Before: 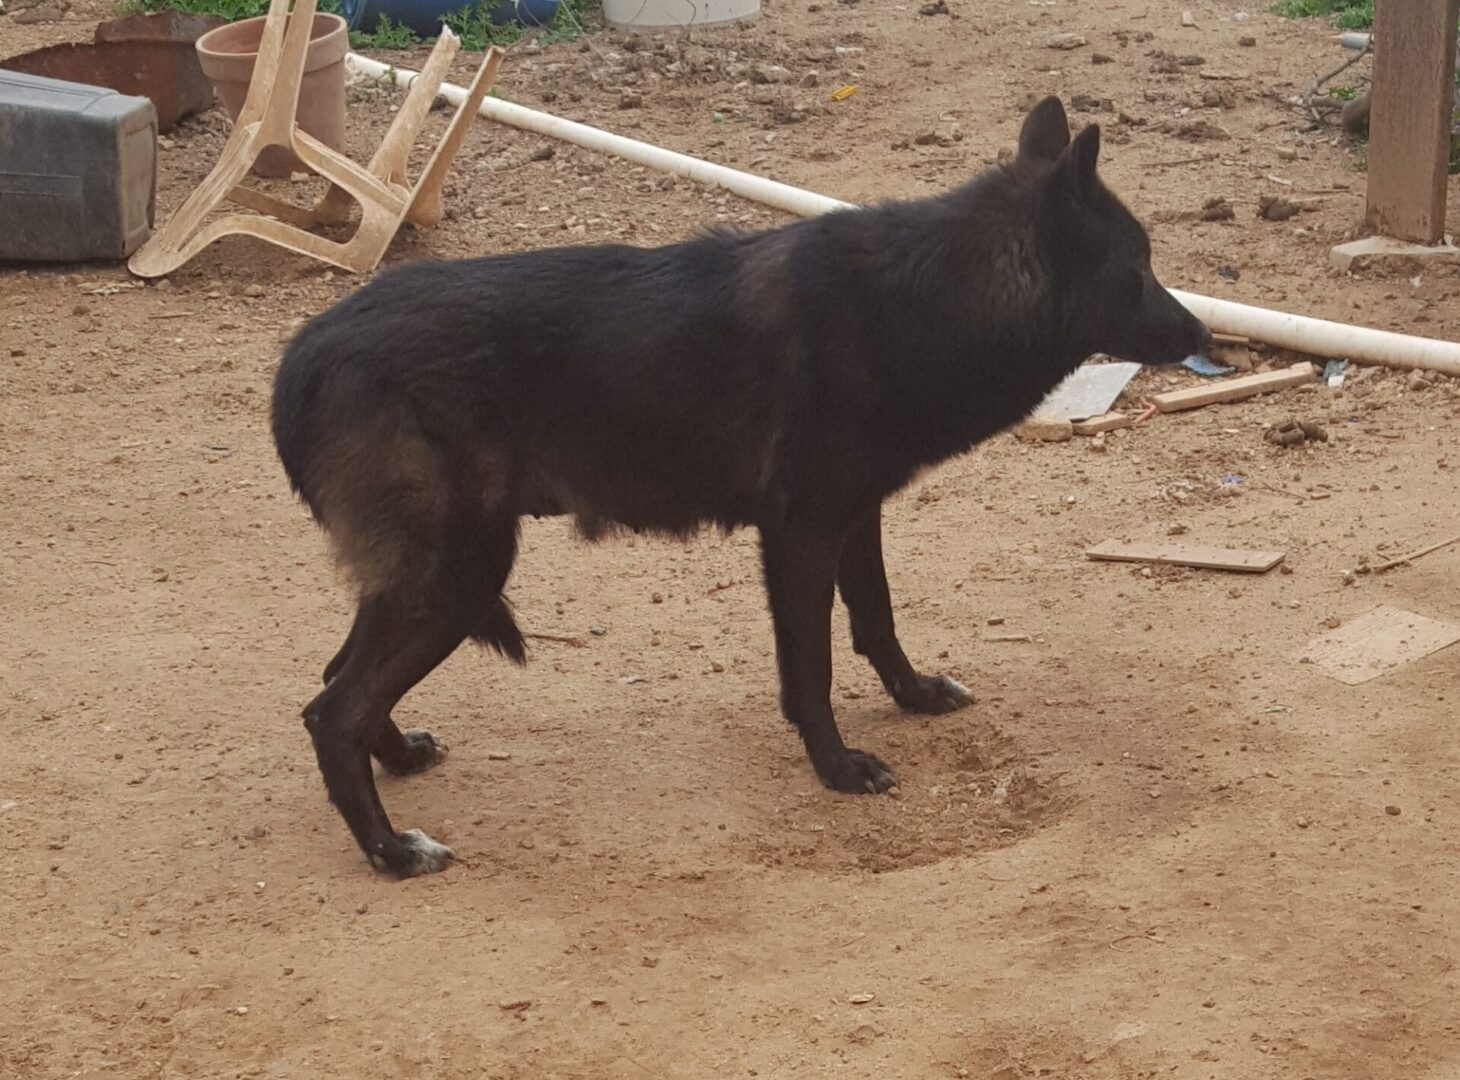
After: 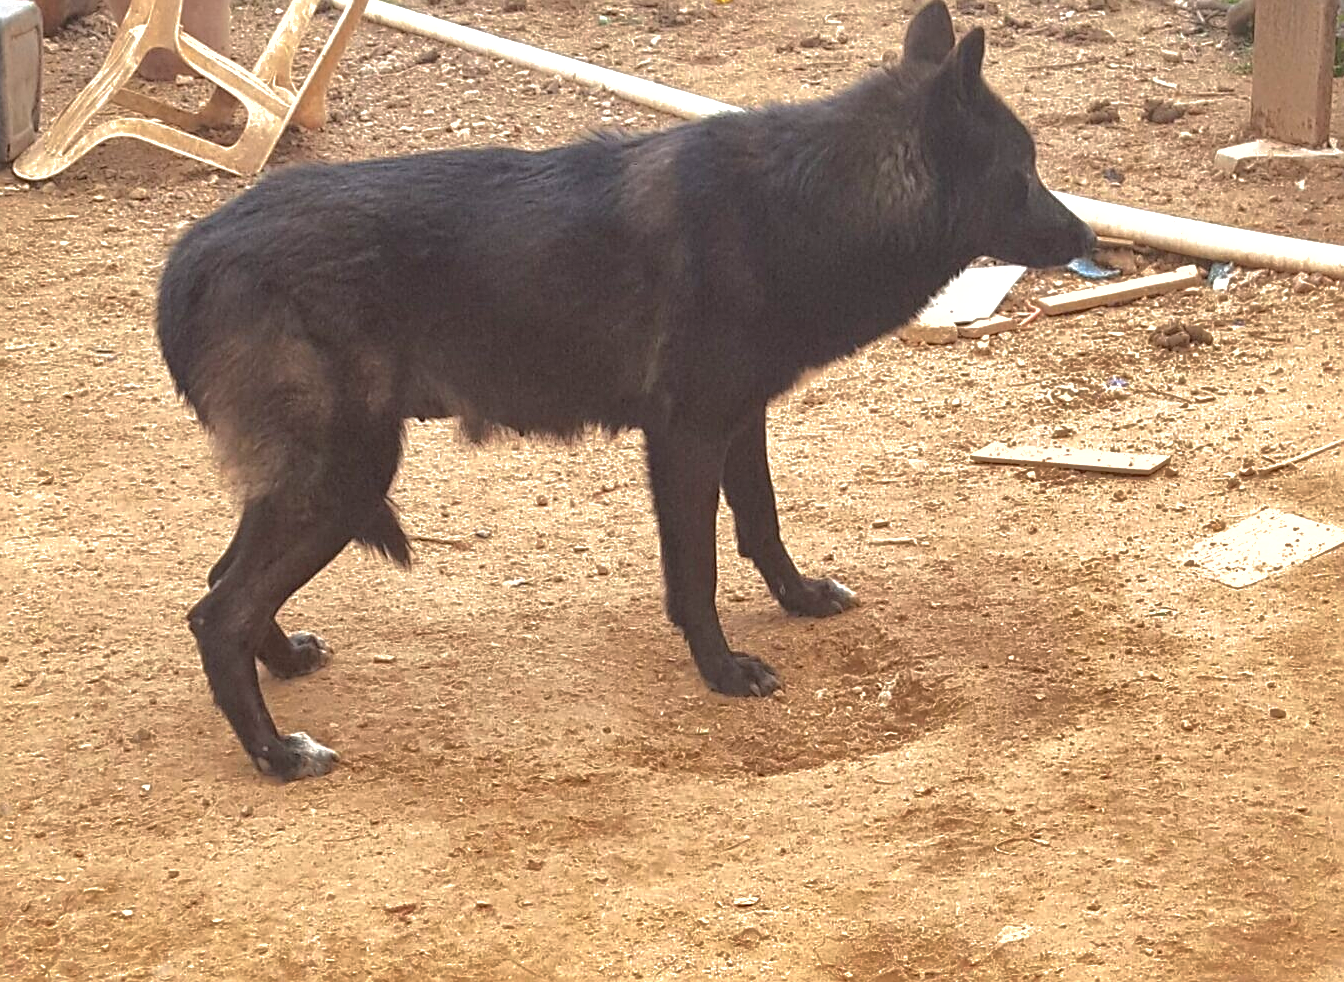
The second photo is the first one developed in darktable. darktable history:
exposure: black level correction 0, exposure 1.097 EV, compensate highlight preservation false
crop and rotate: left 7.945%, top 8.989%
sharpen: on, module defaults
local contrast: highlights 102%, shadows 102%, detail 119%, midtone range 0.2
shadows and highlights: shadows 39.84, highlights -60.11
